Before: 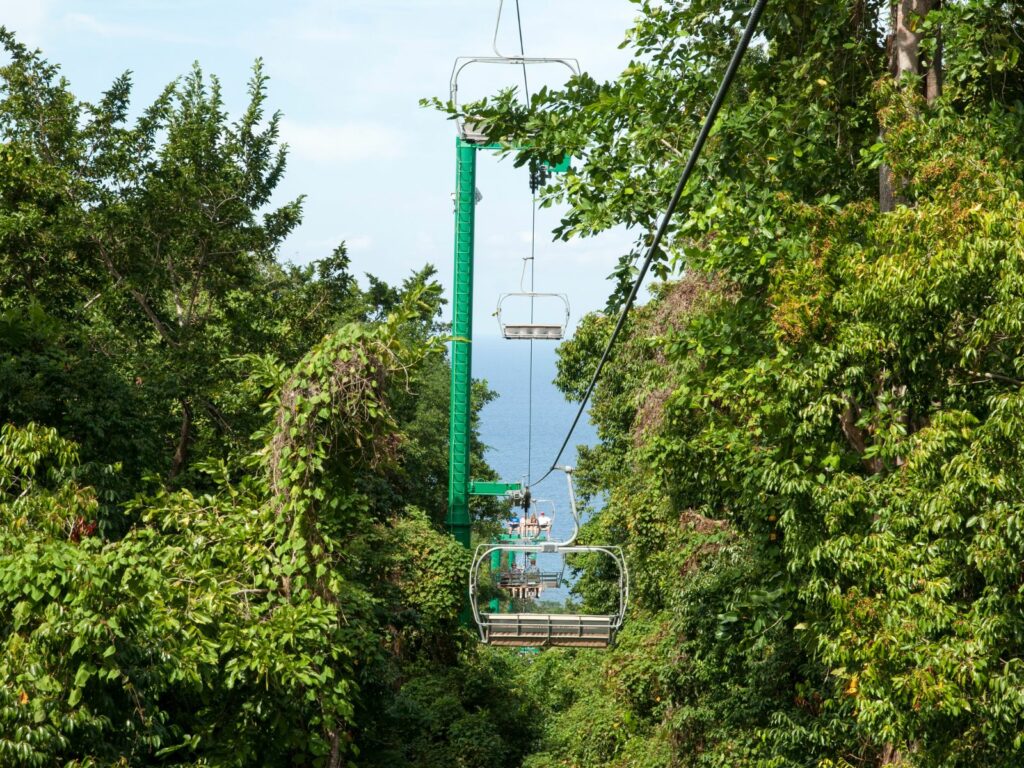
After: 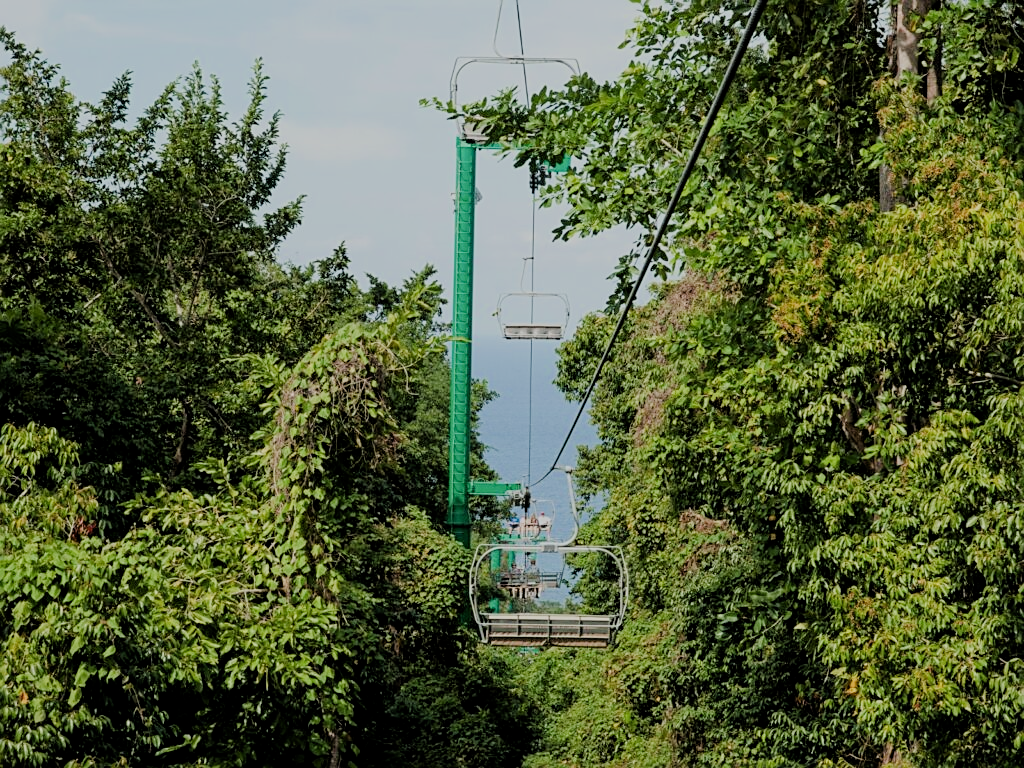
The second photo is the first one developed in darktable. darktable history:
sharpen: on, module defaults
filmic rgb: middle gray luminance 17.85%, black relative exposure -7.53 EV, white relative exposure 8.45 EV, target black luminance 0%, hardness 2.23, latitude 17.9%, contrast 0.893, highlights saturation mix 4.88%, shadows ↔ highlights balance 10.76%
